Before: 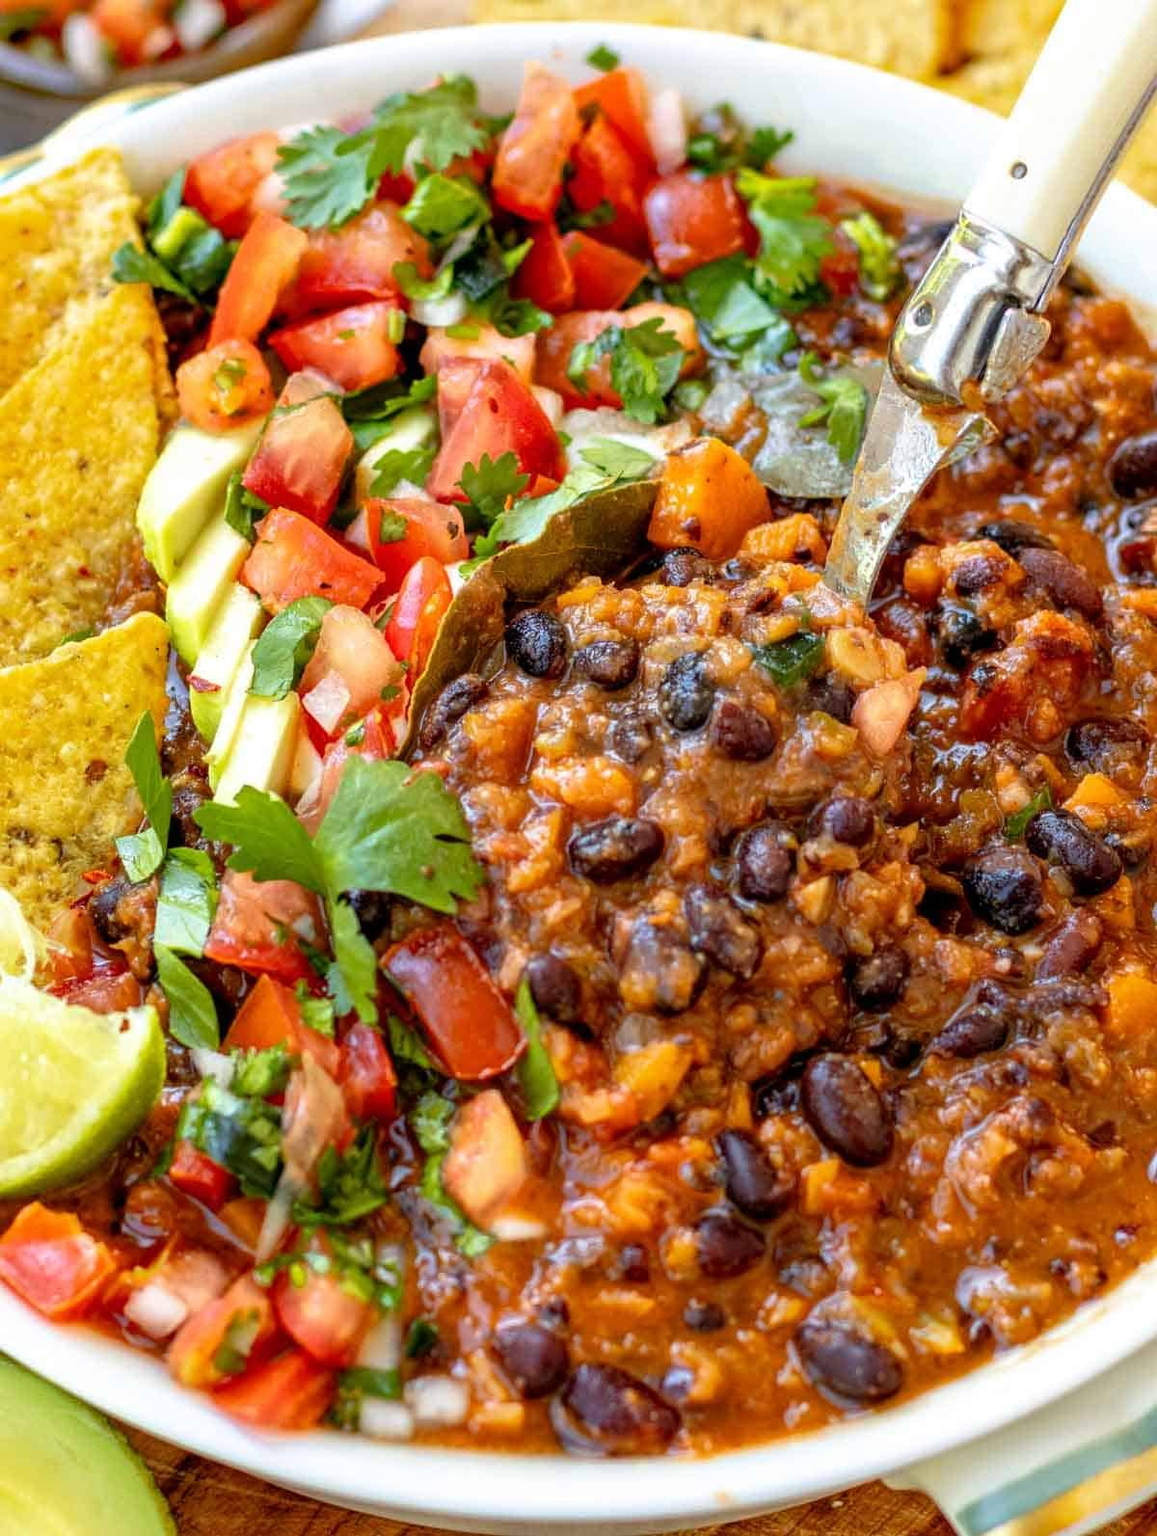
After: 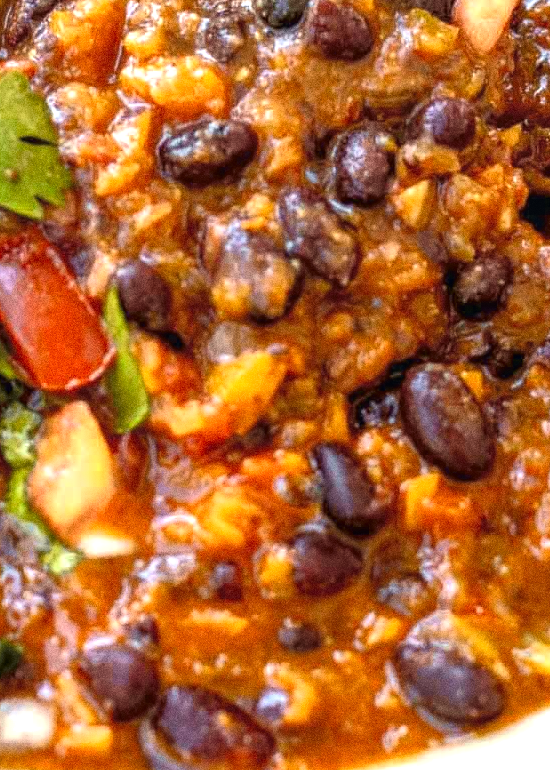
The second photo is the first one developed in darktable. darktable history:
exposure: black level correction -0.002, exposure 0.54 EV, compensate highlight preservation false
crop: left 35.976%, top 45.819%, right 18.162%, bottom 5.807%
tone curve: curves: ch0 [(0, 0) (0.15, 0.17) (0.452, 0.437) (0.611, 0.588) (0.751, 0.749) (1, 1)]; ch1 [(0, 0) (0.325, 0.327) (0.412, 0.45) (0.453, 0.484) (0.5, 0.499) (0.541, 0.55) (0.617, 0.612) (0.695, 0.697) (1, 1)]; ch2 [(0, 0) (0.386, 0.397) (0.452, 0.459) (0.505, 0.498) (0.524, 0.547) (0.574, 0.566) (0.633, 0.641) (1, 1)], color space Lab, independent channels, preserve colors none
local contrast: highlights 100%, shadows 100%, detail 120%, midtone range 0.2
grain: coarseness 11.82 ISO, strength 36.67%, mid-tones bias 74.17%
